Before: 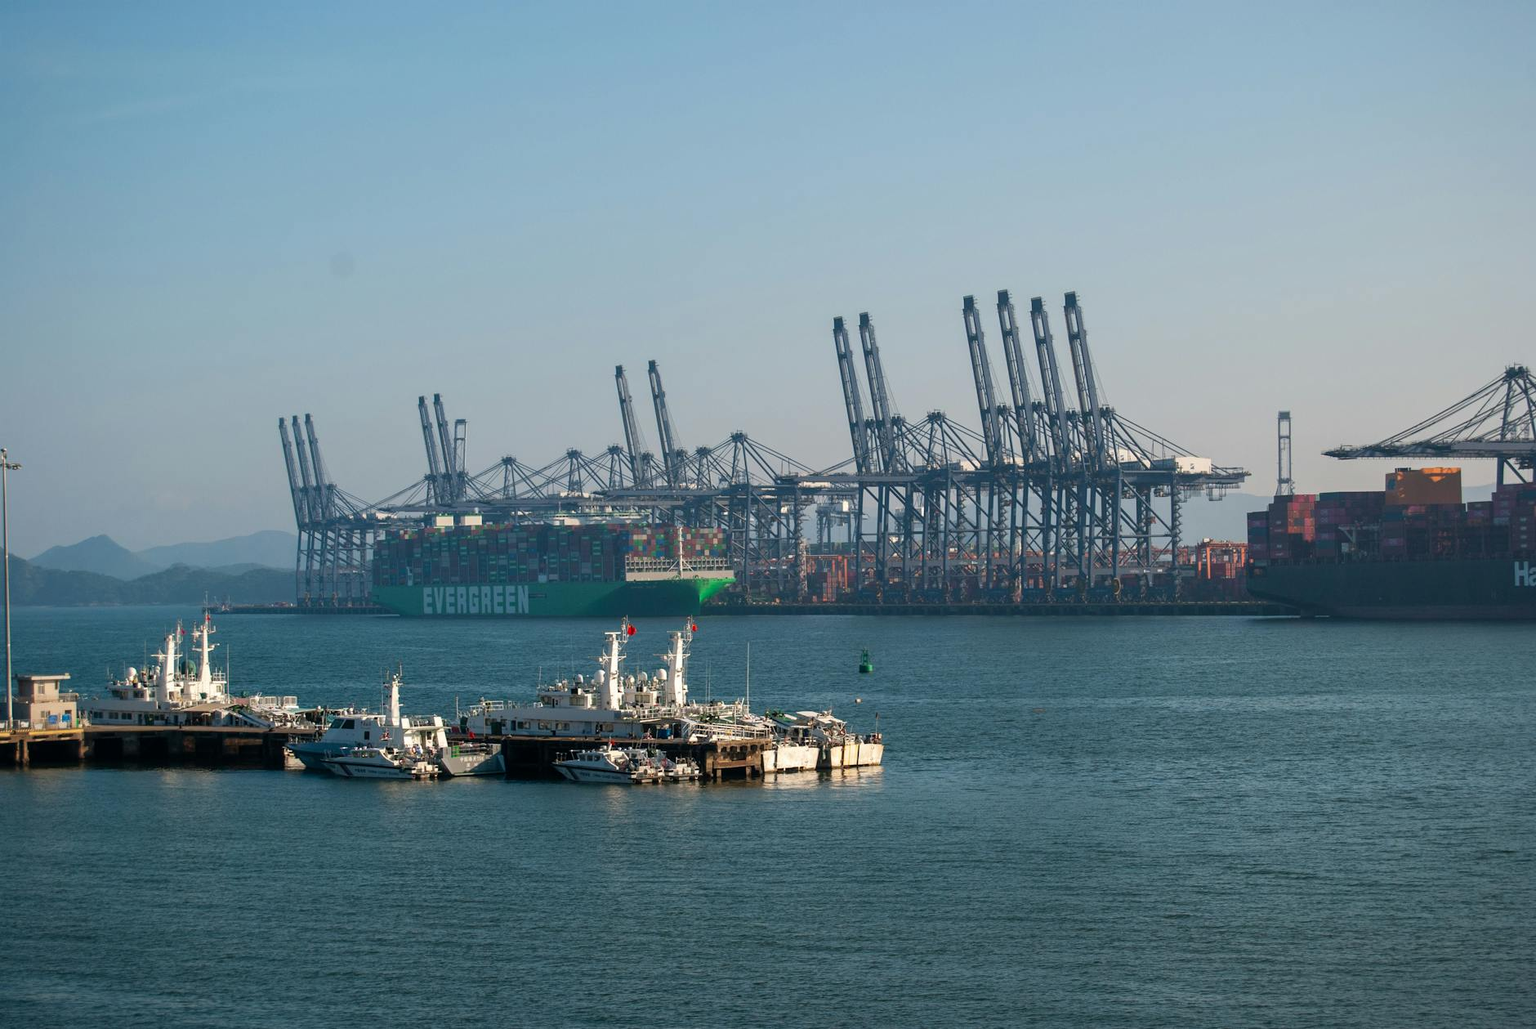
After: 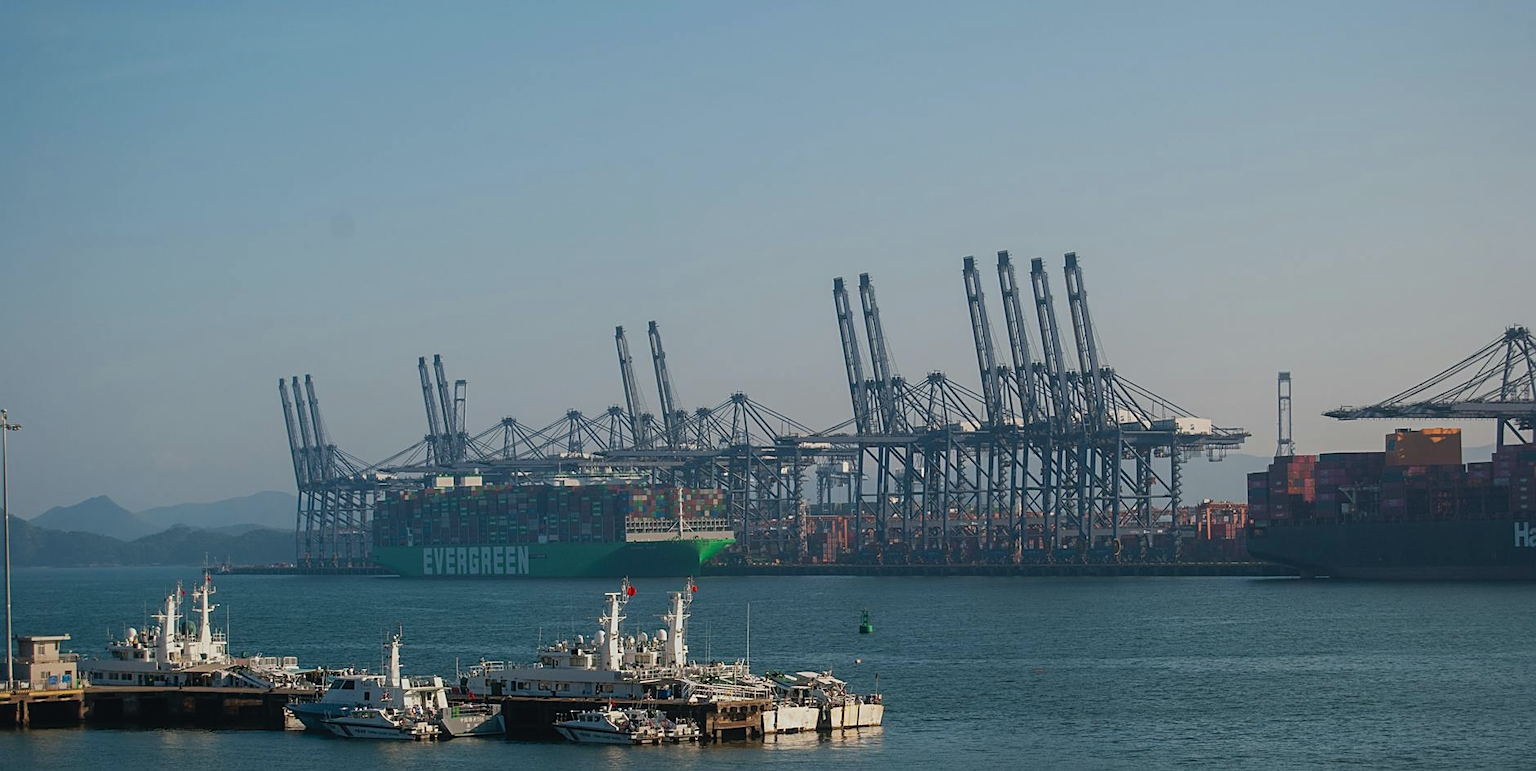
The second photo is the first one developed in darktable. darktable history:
crop: top 3.857%, bottom 21.132%
contrast equalizer: octaves 7, y [[0.6 ×6], [0.55 ×6], [0 ×6], [0 ×6], [0 ×6]], mix -0.3
sharpen: on, module defaults
exposure: exposure -0.36 EV, compensate highlight preservation false
